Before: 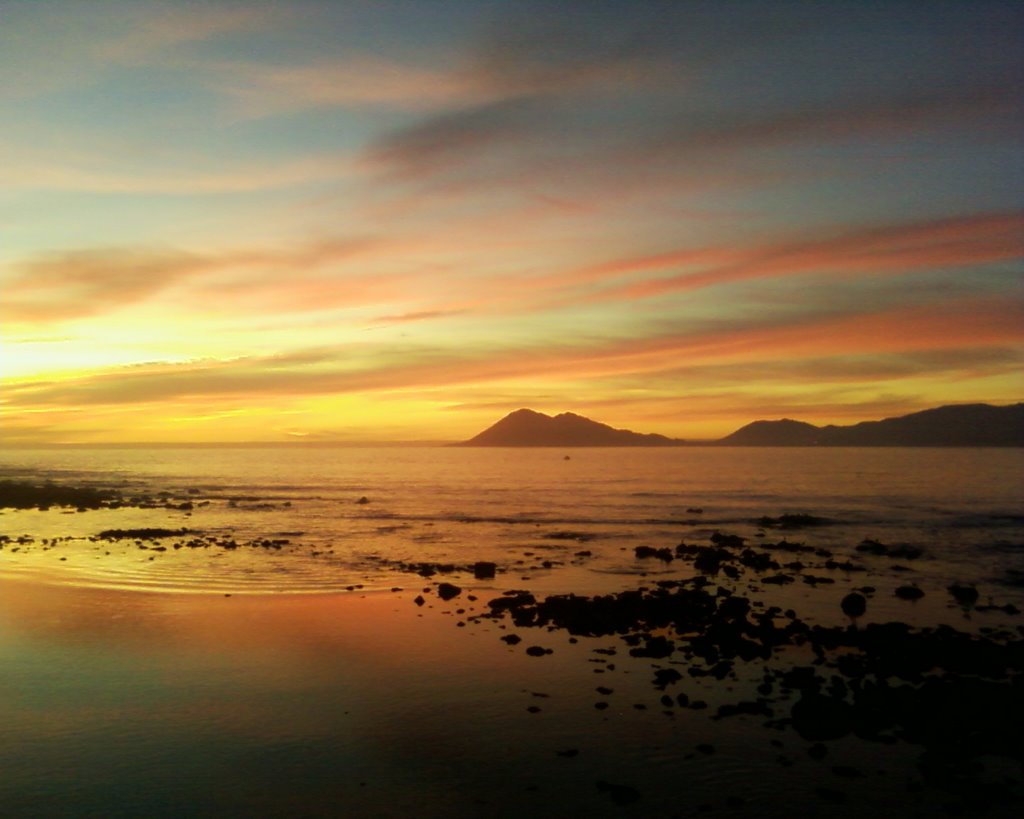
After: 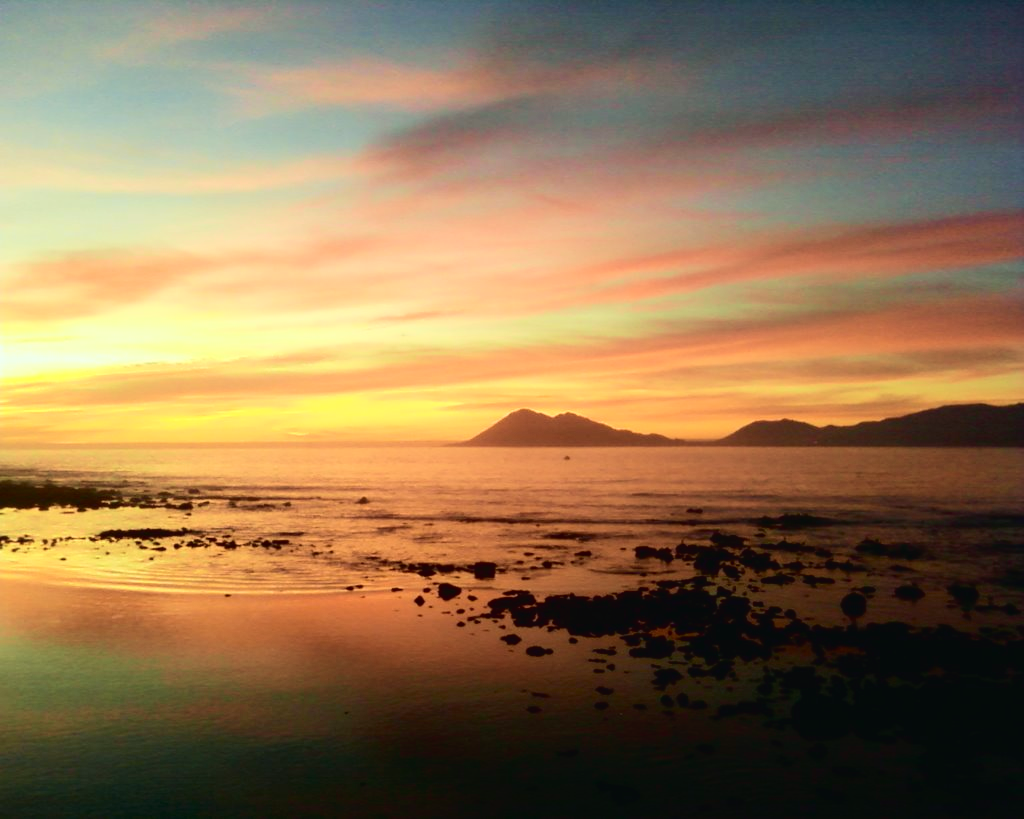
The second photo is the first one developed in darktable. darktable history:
tone curve: curves: ch0 [(0, 0.023) (0.087, 0.065) (0.184, 0.168) (0.45, 0.54) (0.57, 0.683) (0.722, 0.825) (0.877, 0.948) (1, 1)]; ch1 [(0, 0) (0.388, 0.369) (0.44, 0.44) (0.489, 0.481) (0.534, 0.561) (0.657, 0.659) (1, 1)]; ch2 [(0, 0) (0.353, 0.317) (0.408, 0.427) (0.472, 0.46) (0.5, 0.496) (0.537, 0.534) (0.576, 0.592) (0.625, 0.631) (1, 1)], color space Lab, independent channels, preserve colors none
velvia: strength 14.79%
